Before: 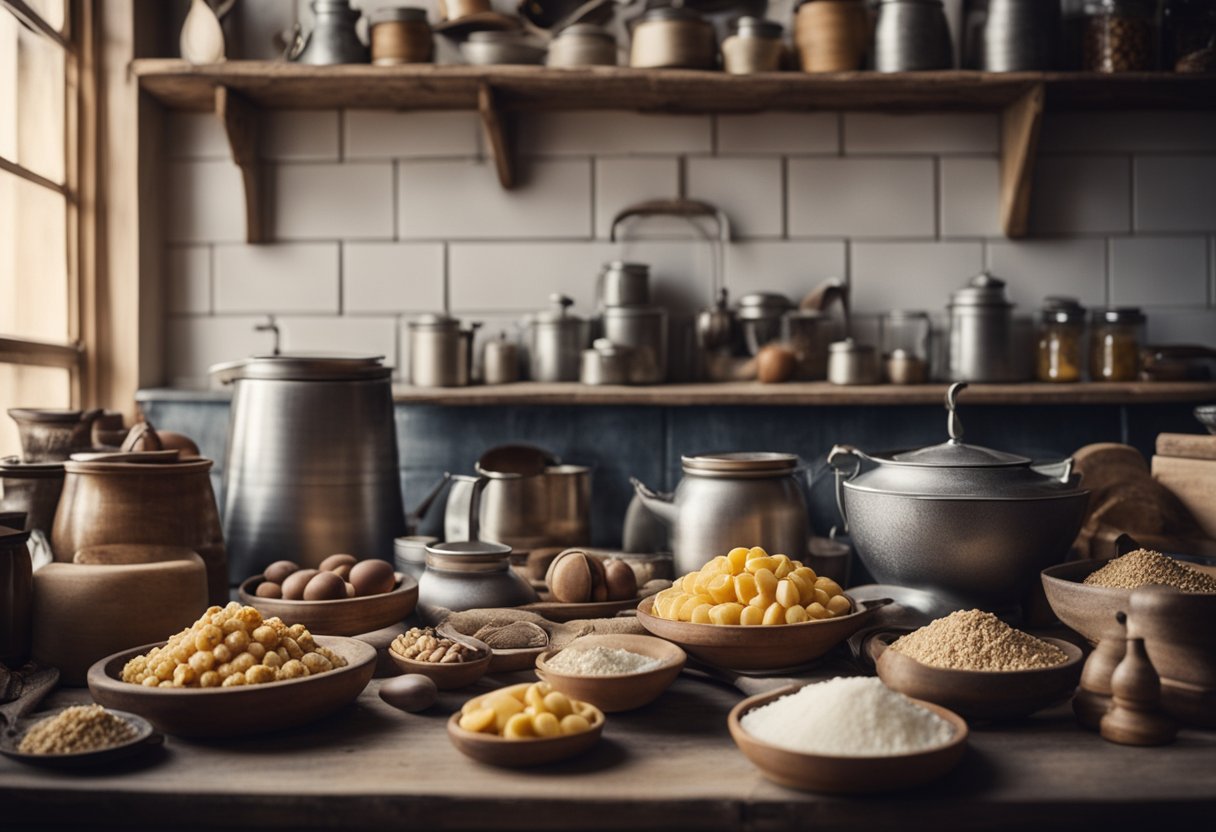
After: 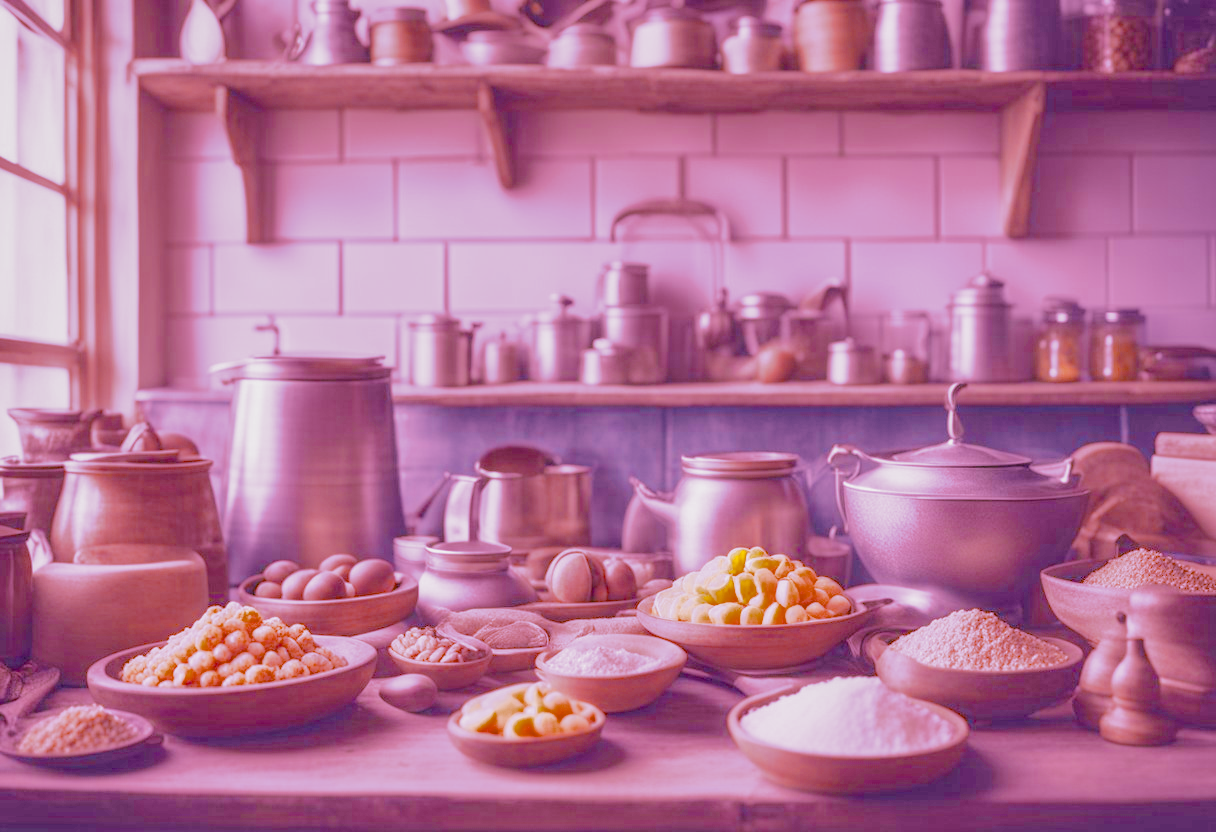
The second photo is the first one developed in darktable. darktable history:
raw chromatic aberrations: on, module defaults
exposure: black level correction 0.001, exposure 0.5 EV, compensate exposure bias true, compensate highlight preservation false
filmic rgb: black relative exposure -7.65 EV, white relative exposure 4.56 EV, hardness 3.61
highlight reconstruction: method reconstruct color, iterations 1, diameter of reconstruction 64 px
hot pixels: on, module defaults
lens correction: scale 1.01, crop 1, focal 85, aperture 2.8, distance 10.02, camera "Canon EOS RP", lens "Canon RF 85mm F2 MACRO IS STM"
raw denoise: x [[0, 0.25, 0.5, 0.75, 1] ×4]
tone equalizer "mask blending: all purposes": on, module defaults
white balance: red 2.016, blue 1.715
local contrast: detail 130%
color balance rgb: linear chroma grading › global chroma 15%, perceptual saturation grading › global saturation 30%
color zones: curves: ch0 [(0.11, 0.396) (0.195, 0.36) (0.25, 0.5) (0.303, 0.412) (0.357, 0.544) (0.75, 0.5) (0.967, 0.328)]; ch1 [(0, 0.468) (0.112, 0.512) (0.202, 0.6) (0.25, 0.5) (0.307, 0.352) (0.357, 0.544) (0.75, 0.5) (0.963, 0.524)]
